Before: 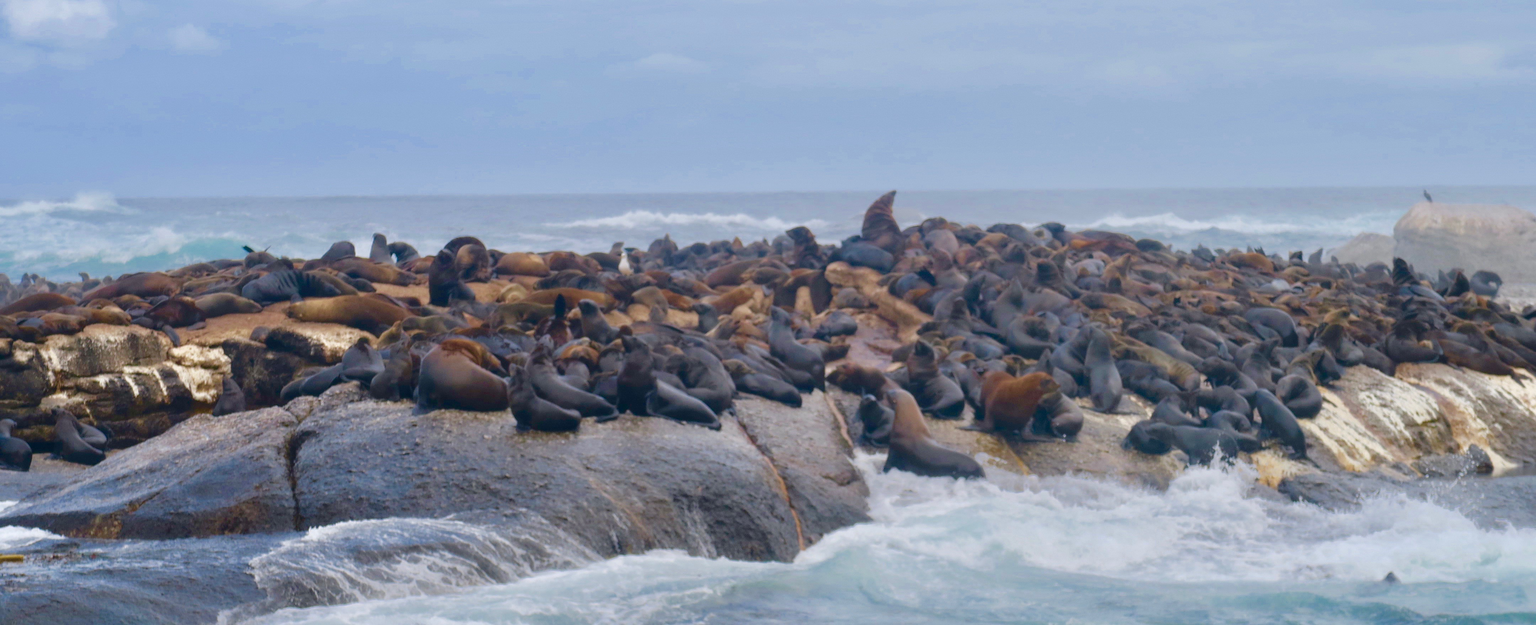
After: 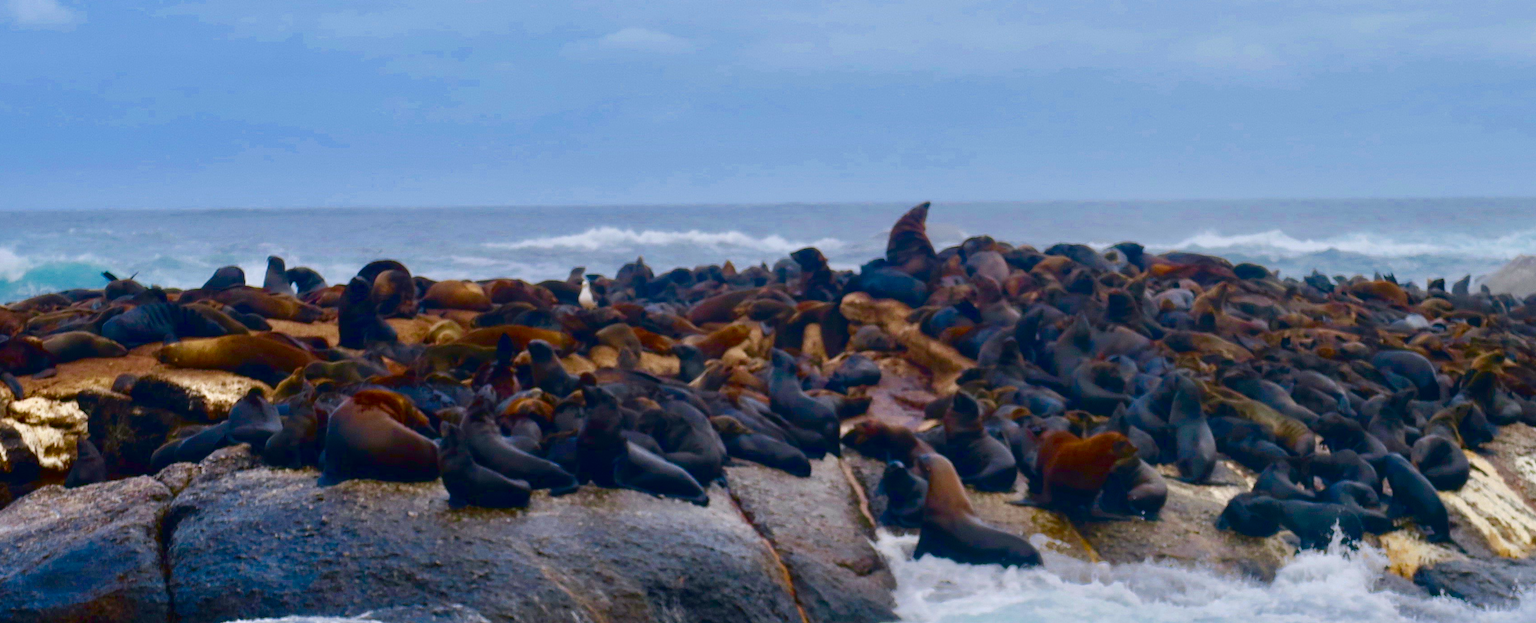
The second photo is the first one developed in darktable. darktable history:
color balance rgb: shadows lift › chroma 2.034%, shadows lift › hue 137.96°, linear chroma grading › global chroma 15.123%, perceptual saturation grading › global saturation 20.926%, perceptual saturation grading › highlights -19.755%, perceptual saturation grading › shadows 29.342%, global vibrance 20%
crop and rotate: left 10.533%, top 5.01%, right 10.471%, bottom 16.18%
contrast brightness saturation: contrast 0.195, brightness -0.243, saturation 0.111
